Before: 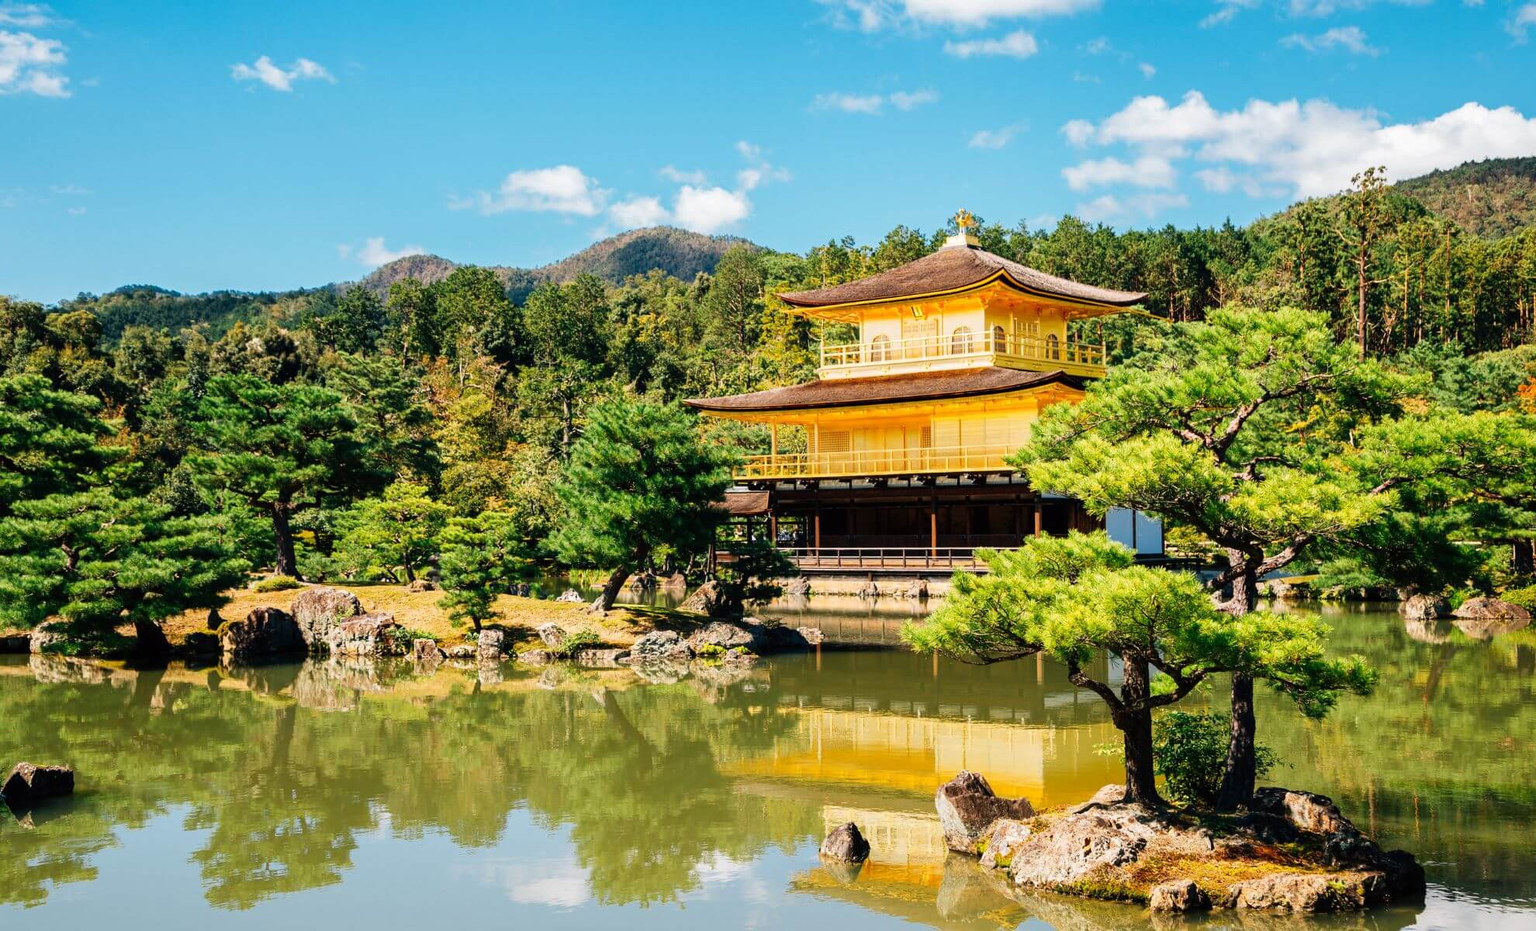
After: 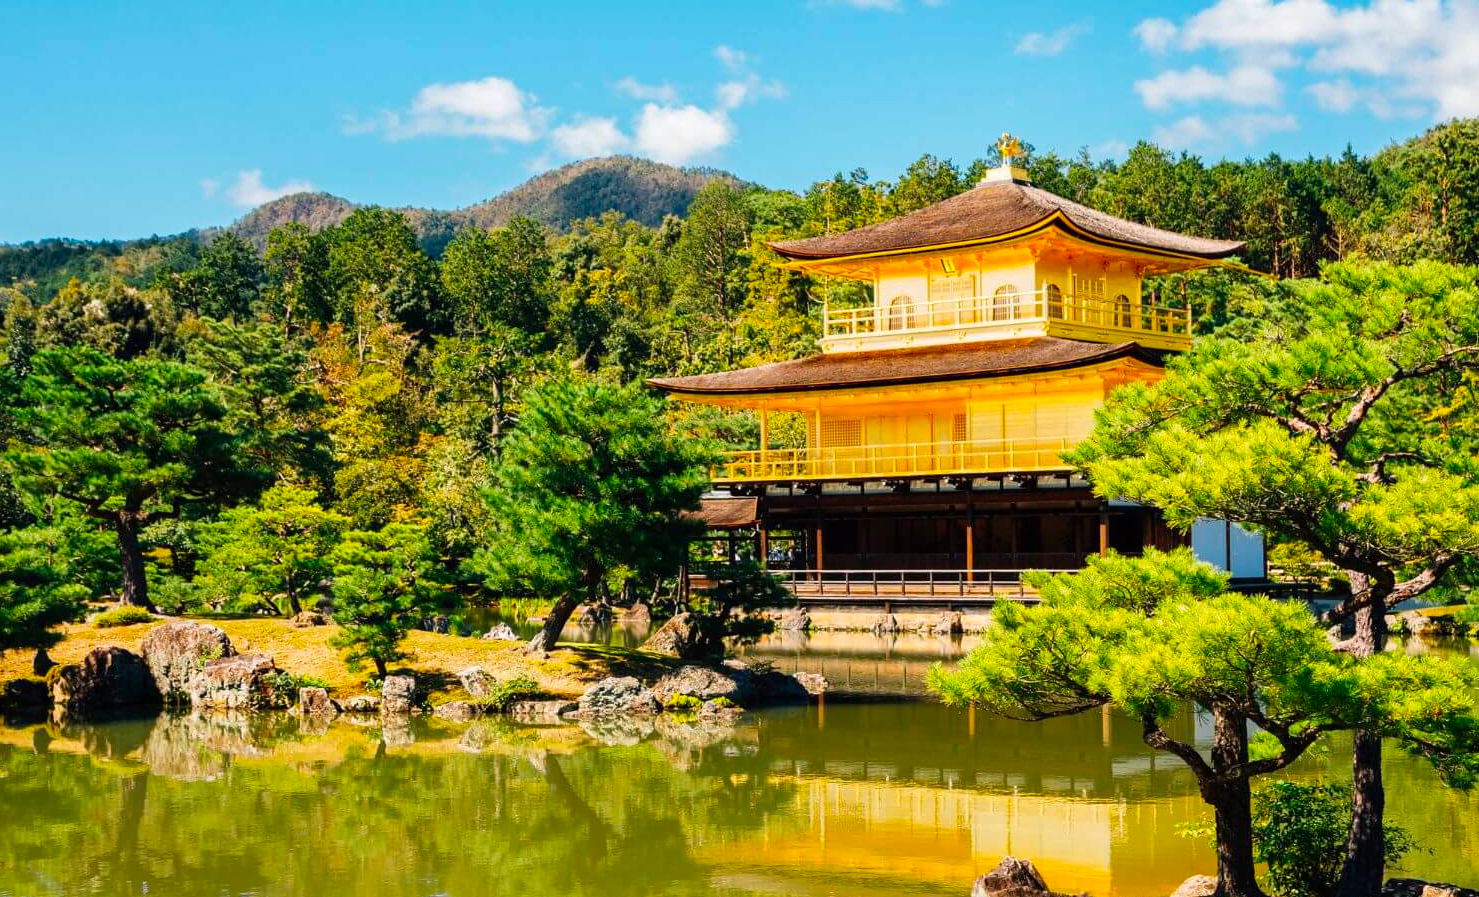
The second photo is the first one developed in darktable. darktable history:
crop and rotate: left 11.831%, top 11.346%, right 13.429%, bottom 13.899%
color balance: output saturation 120%
